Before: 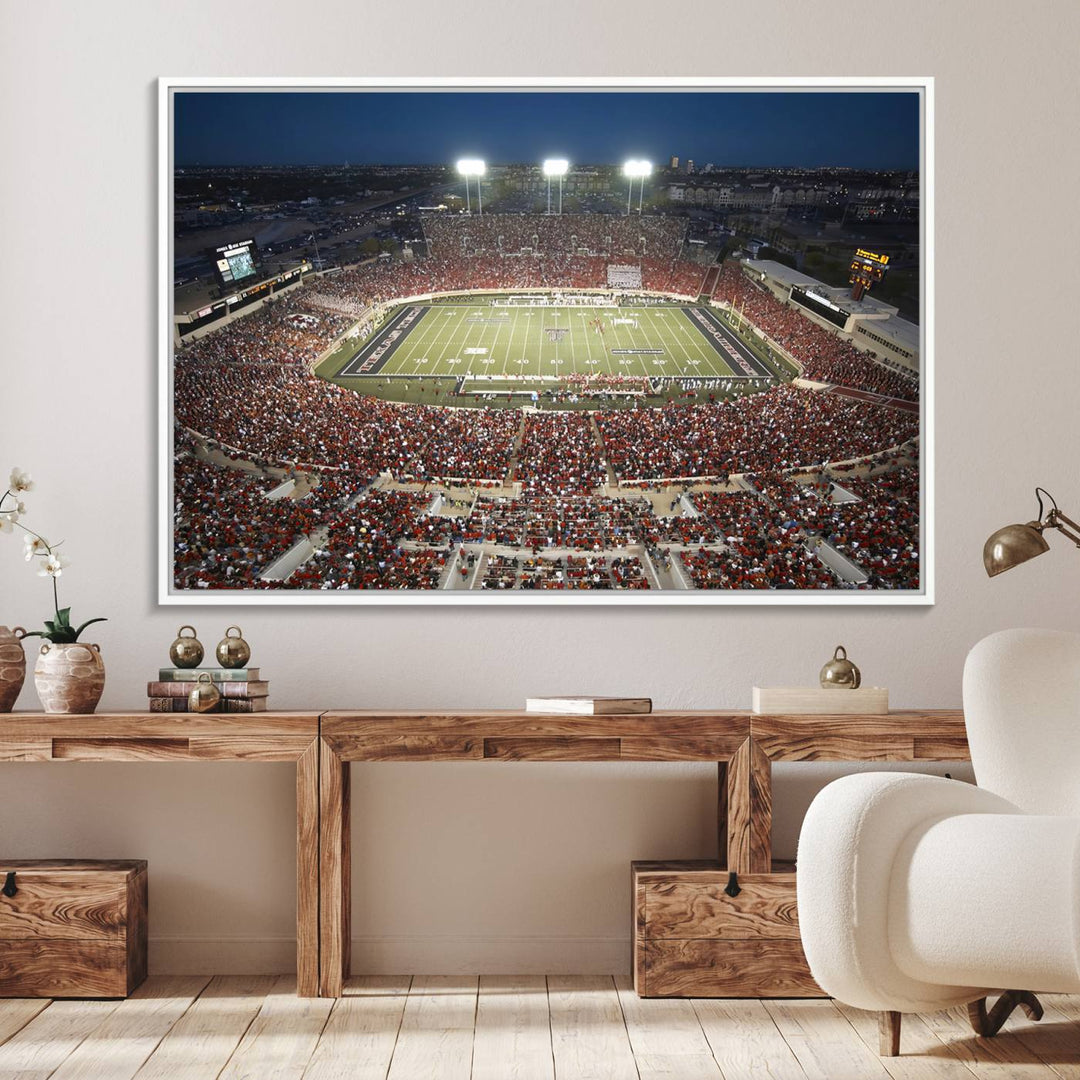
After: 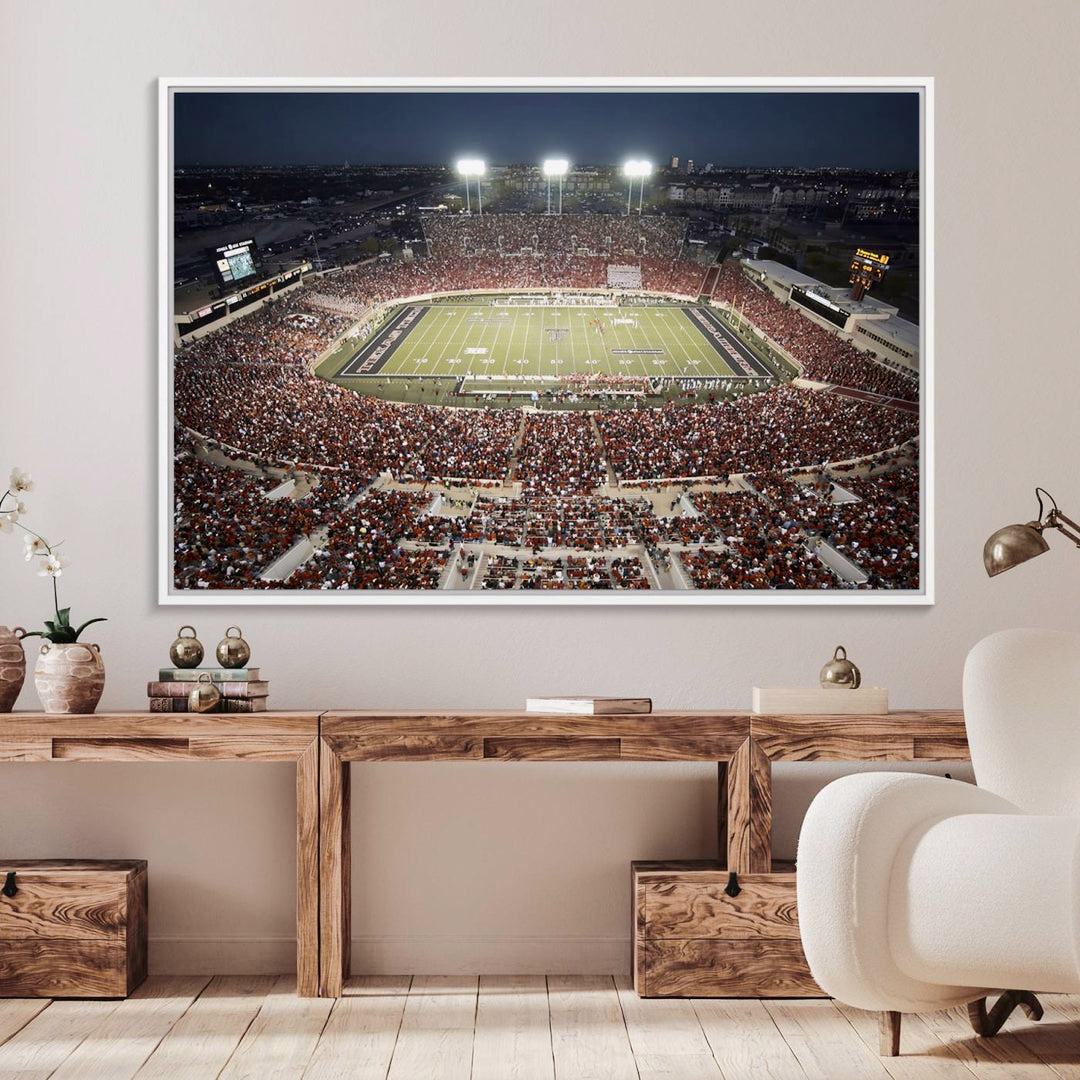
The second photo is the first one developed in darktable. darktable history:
tone curve: curves: ch0 [(0, 0) (0.052, 0.018) (0.236, 0.207) (0.41, 0.417) (0.485, 0.518) (0.54, 0.584) (0.625, 0.666) (0.845, 0.828) (0.994, 0.964)]; ch1 [(0, 0.055) (0.15, 0.117) (0.317, 0.34) (0.382, 0.408) (0.434, 0.441) (0.472, 0.479) (0.498, 0.501) (0.557, 0.558) (0.616, 0.59) (0.739, 0.7) (0.873, 0.857) (1, 0.928)]; ch2 [(0, 0) (0.352, 0.403) (0.447, 0.466) (0.482, 0.482) (0.528, 0.526) (0.586, 0.577) (0.618, 0.621) (0.785, 0.747) (1, 1)], color space Lab, independent channels, preserve colors none
